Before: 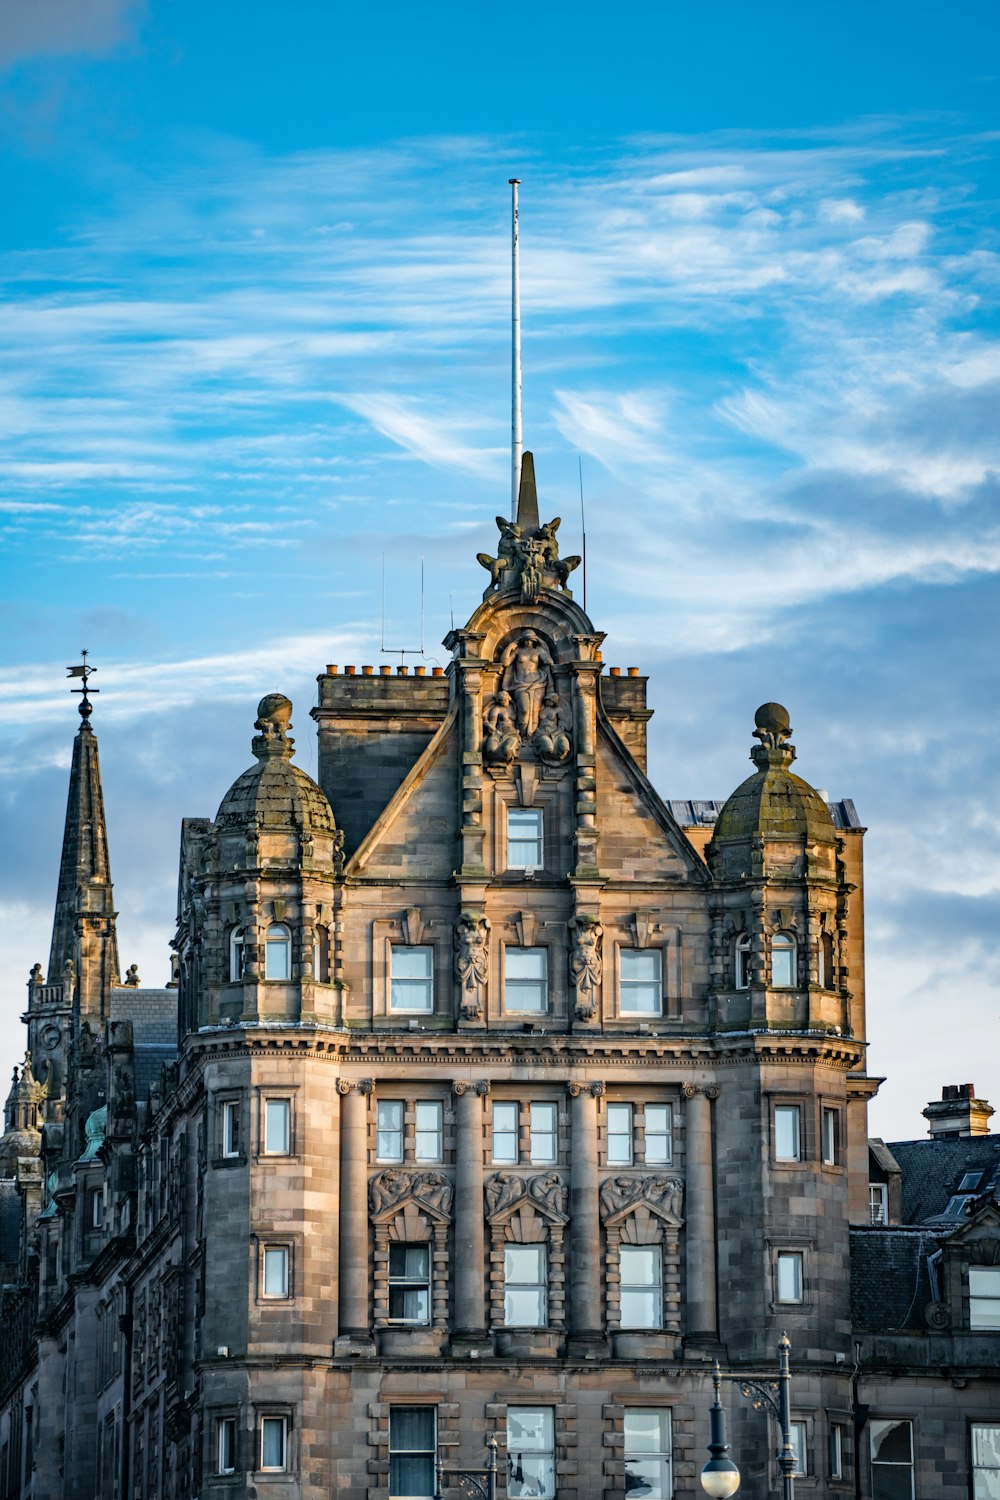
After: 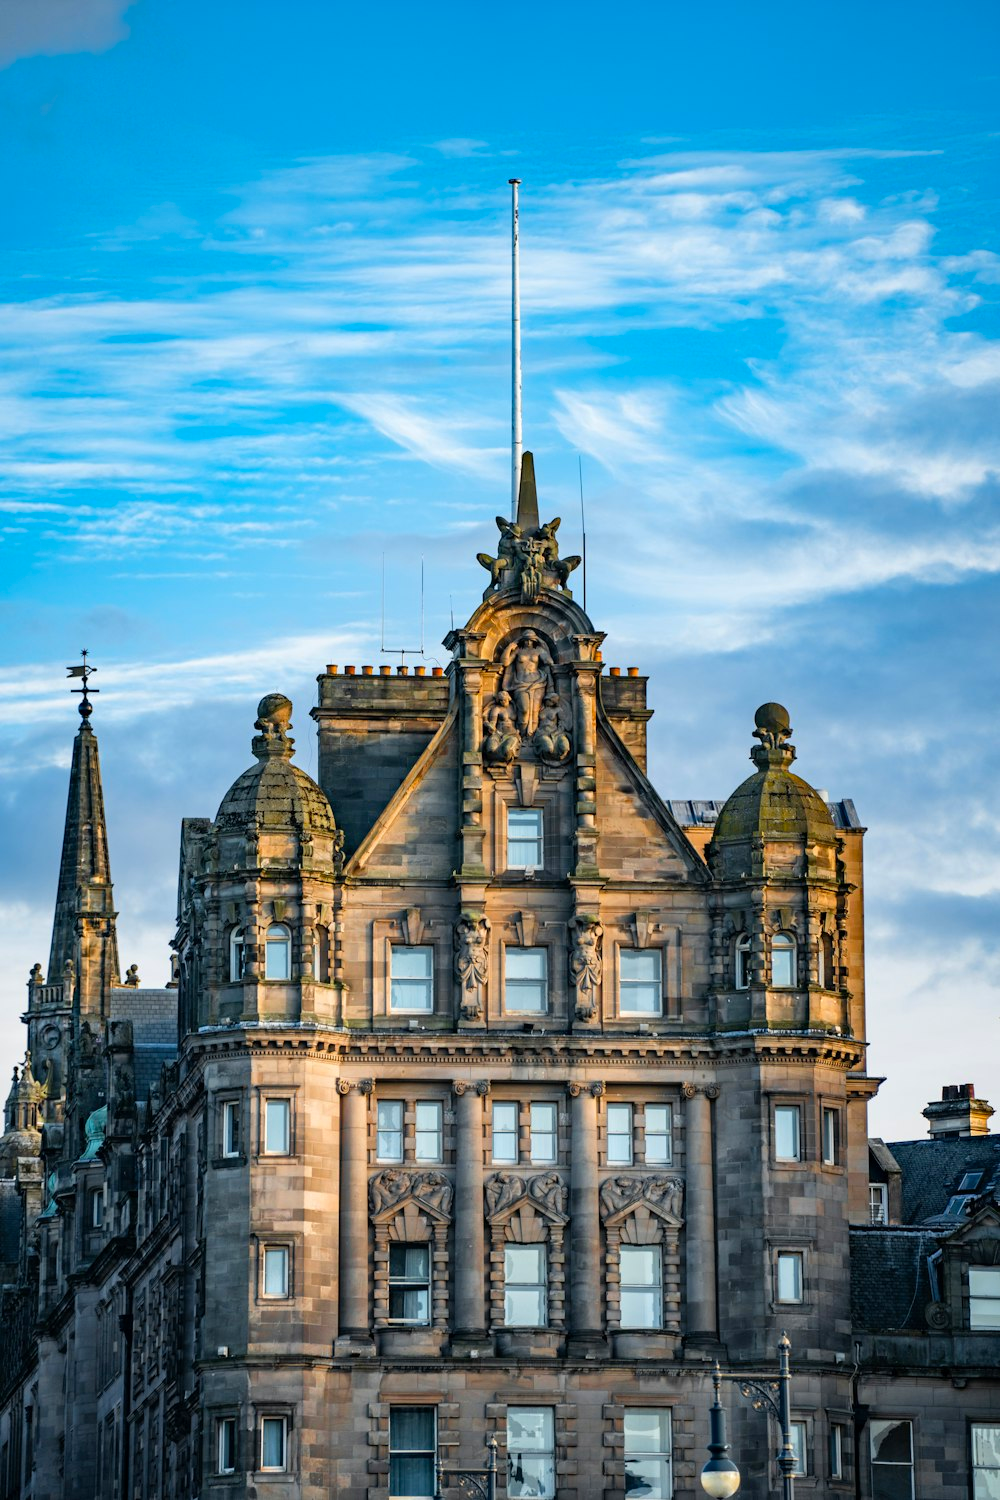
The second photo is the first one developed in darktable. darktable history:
contrast brightness saturation: saturation 0.185
